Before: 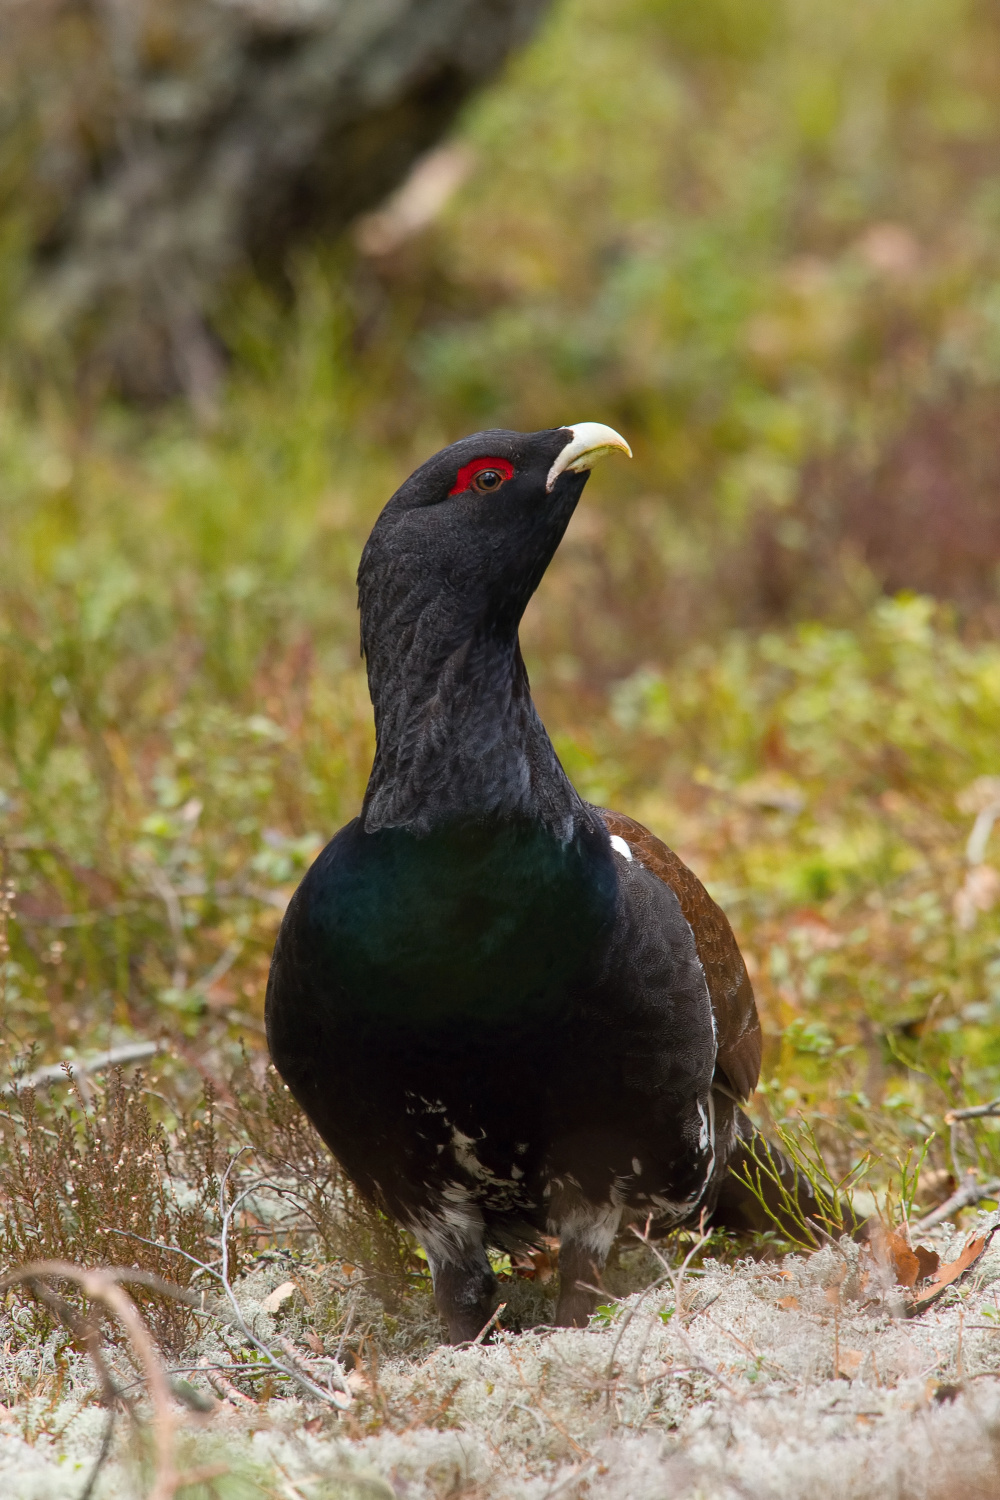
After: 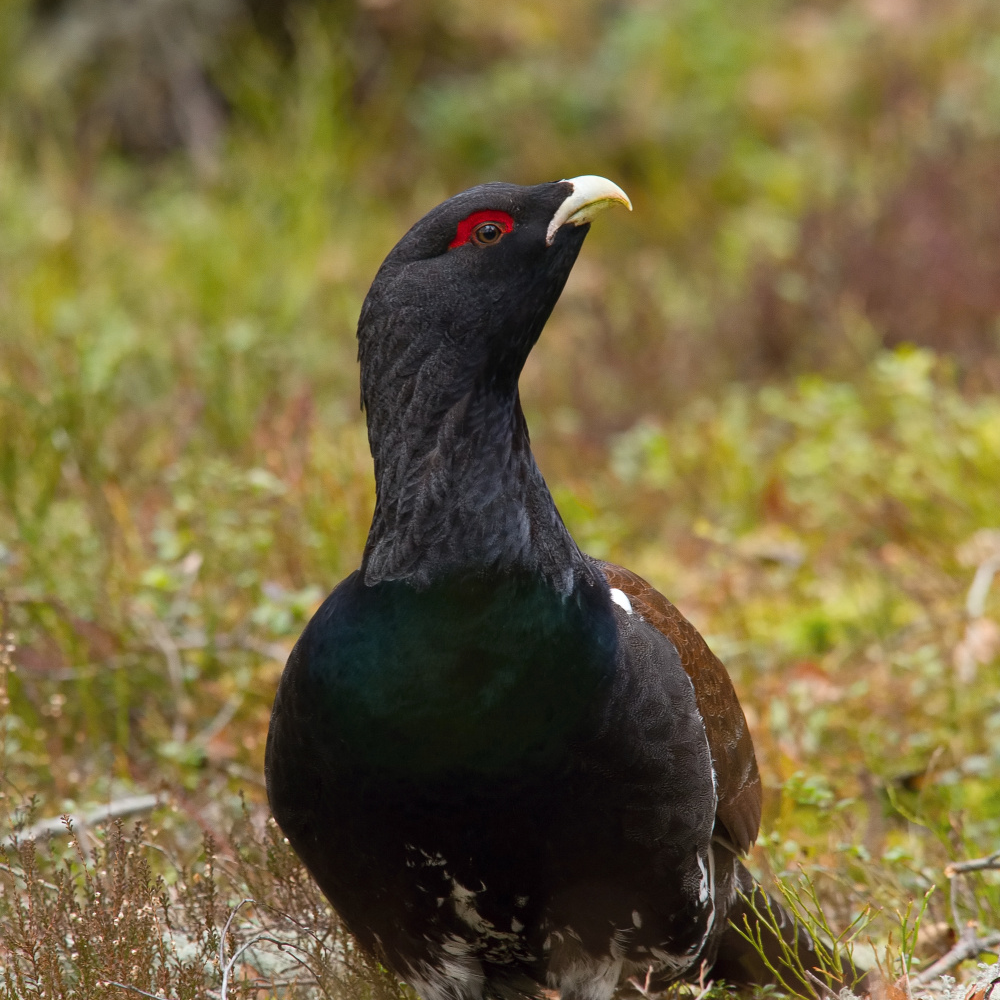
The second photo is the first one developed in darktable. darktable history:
crop: top 16.502%, bottom 16.788%
